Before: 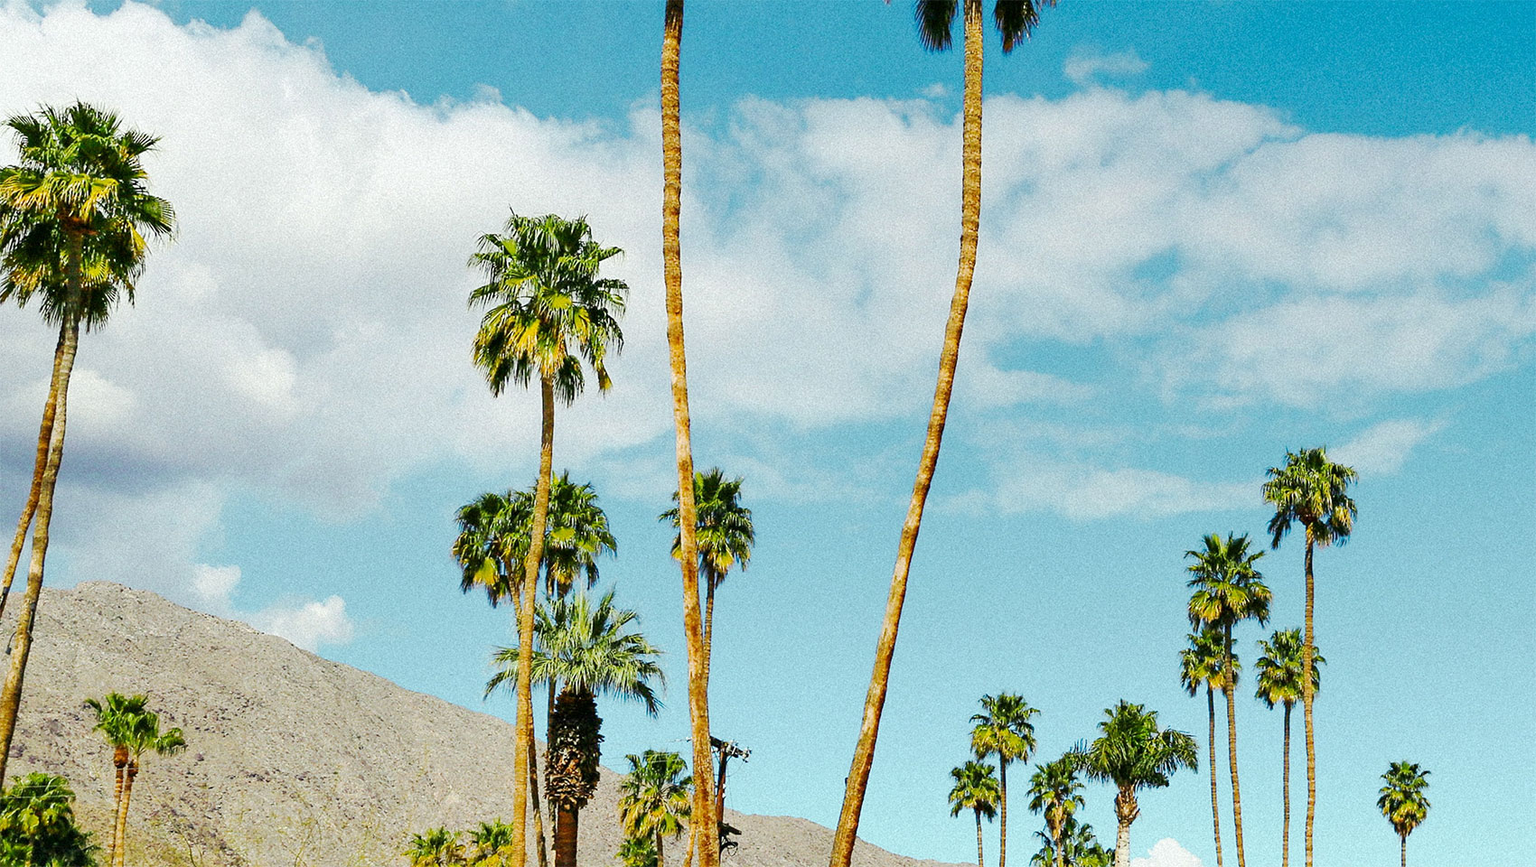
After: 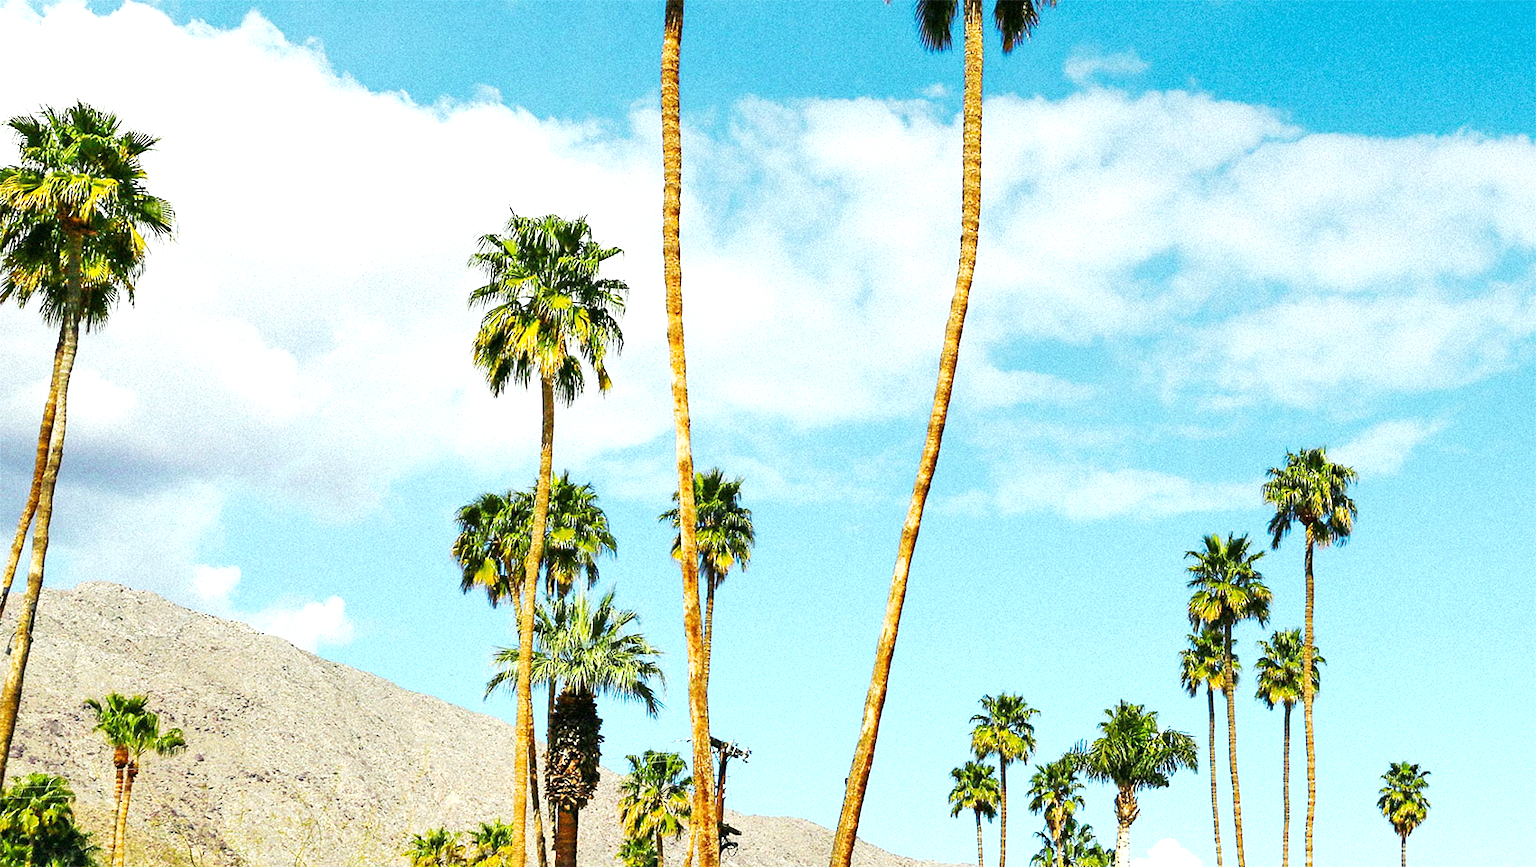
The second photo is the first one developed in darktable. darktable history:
exposure: exposure 0.649 EV, compensate highlight preservation false
tone equalizer: -8 EV -0.568 EV
